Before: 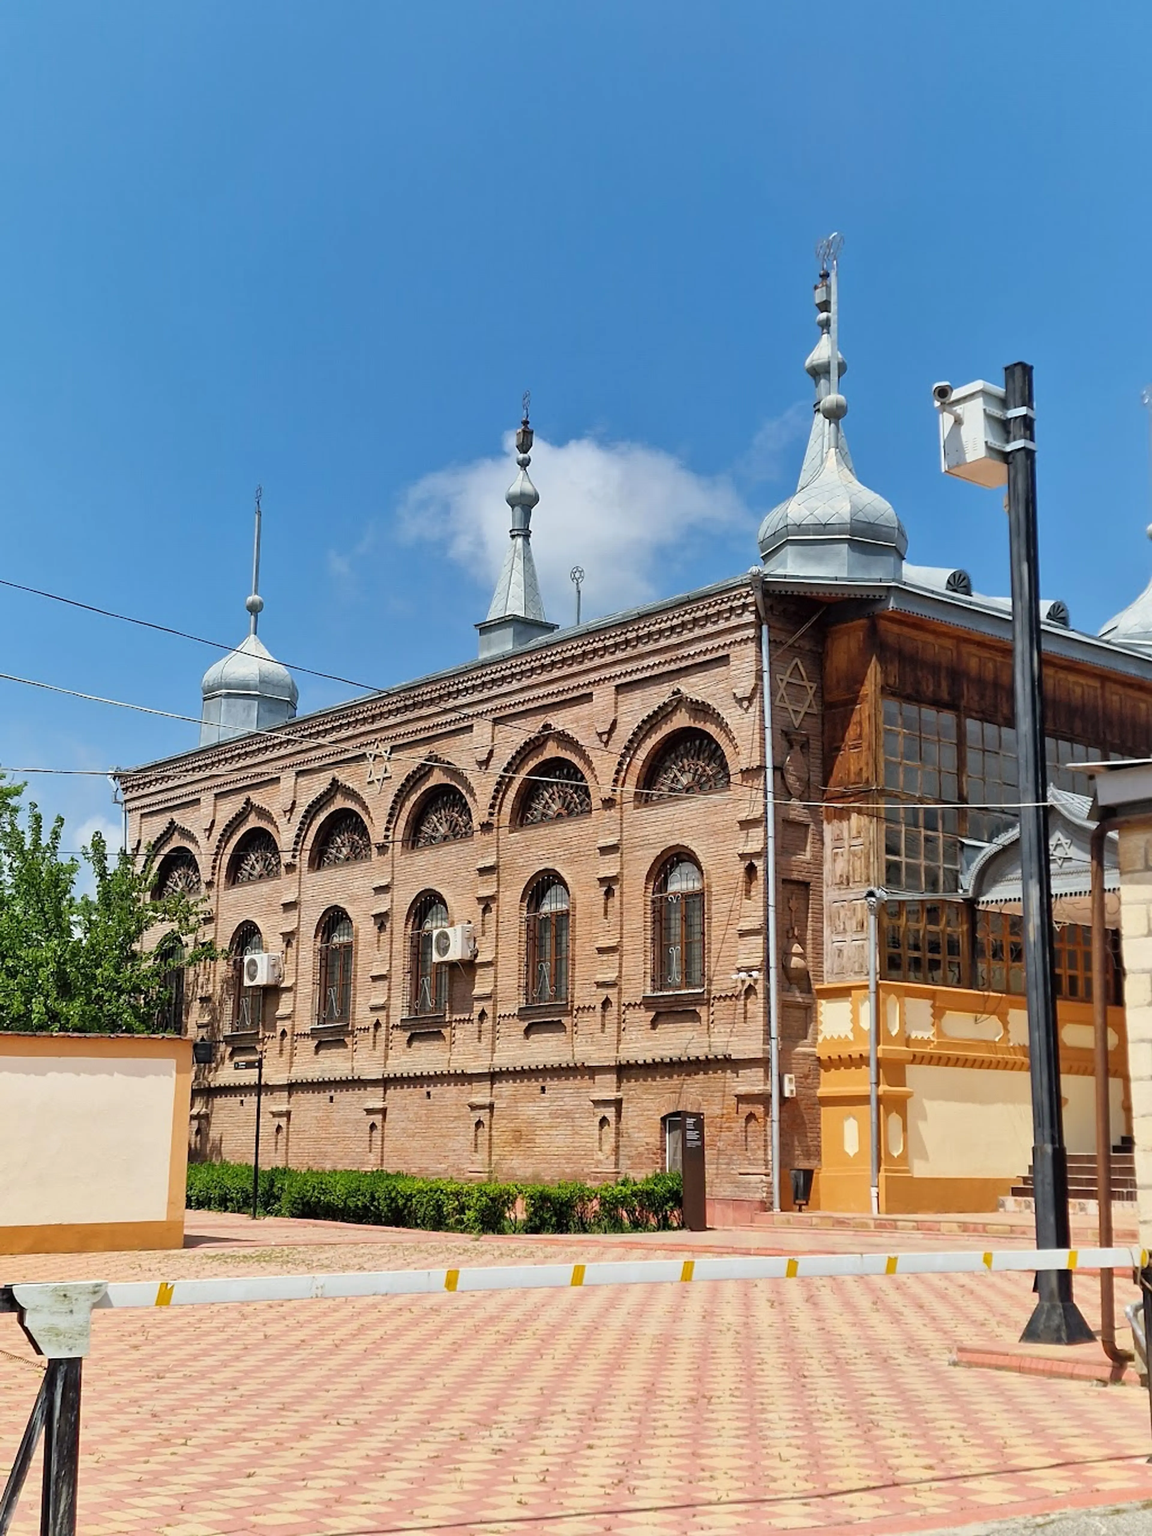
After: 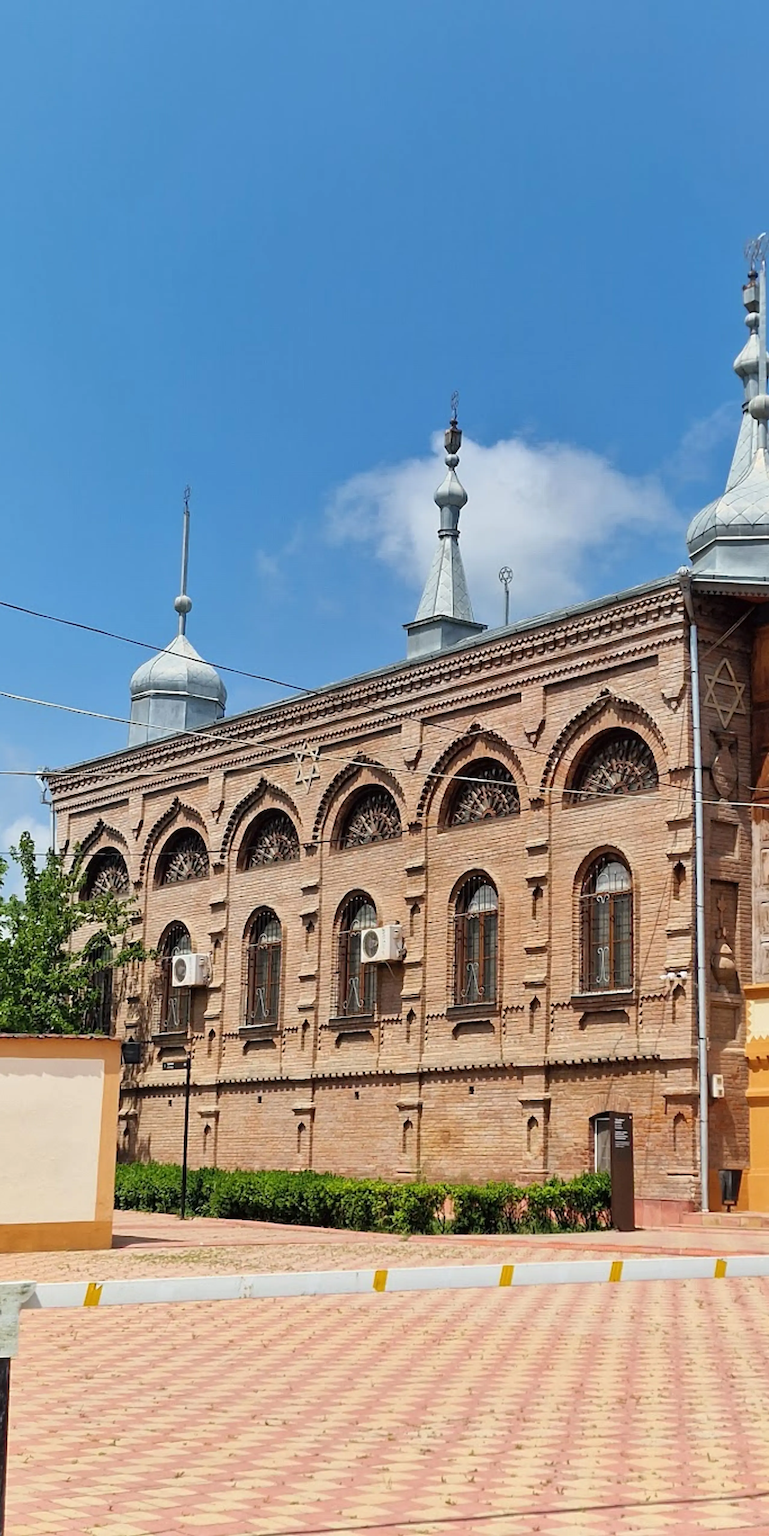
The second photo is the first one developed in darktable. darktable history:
crop and rotate: left 6.272%, right 26.897%
